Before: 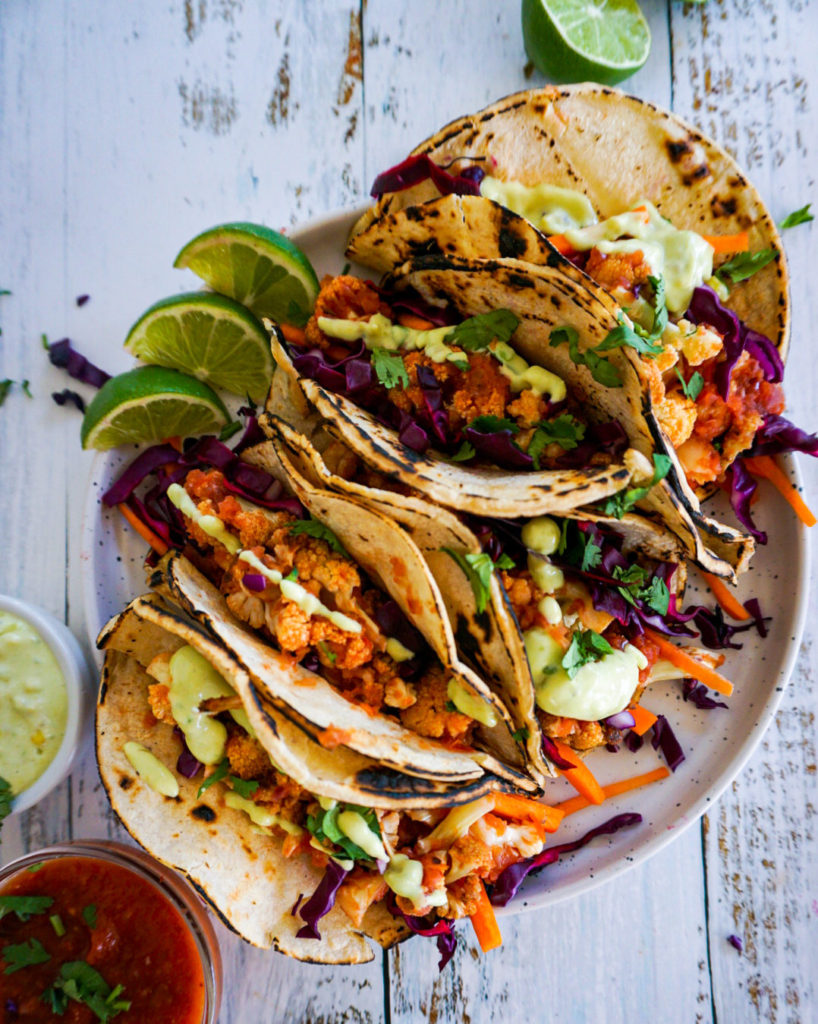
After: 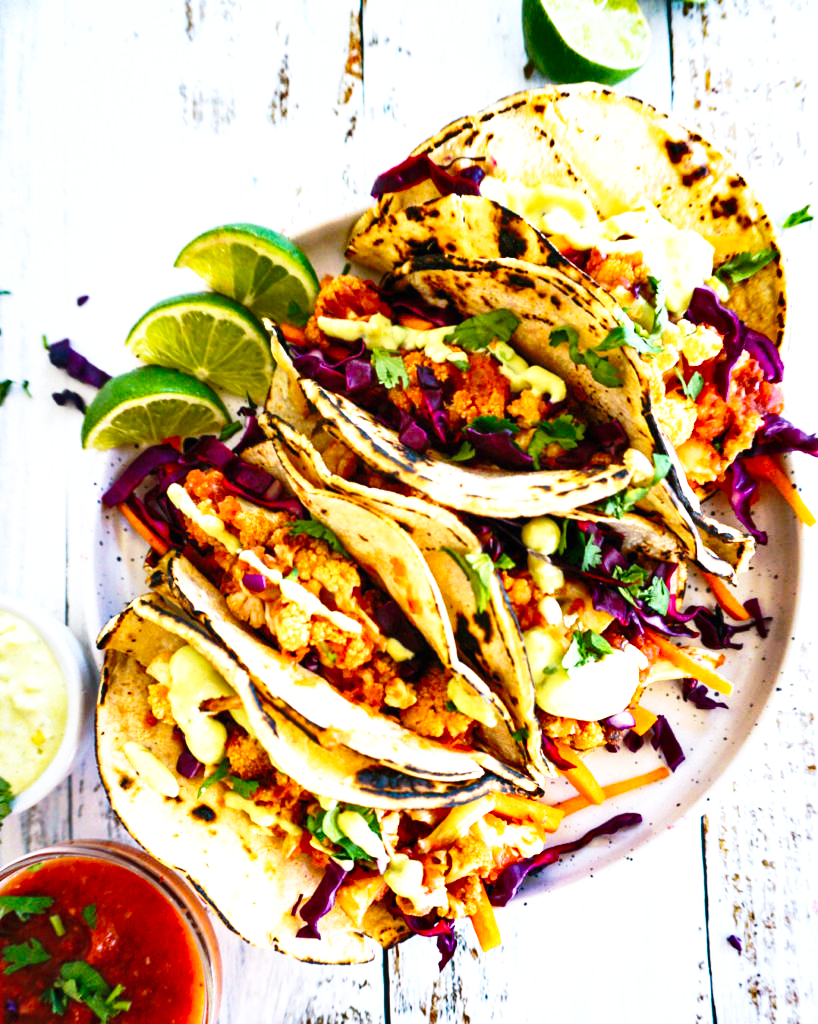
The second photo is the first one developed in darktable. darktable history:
exposure: black level correction 0, exposure 1 EV, compensate exposure bias true, compensate highlight preservation false
base curve: curves: ch0 [(0, 0) (0.028, 0.03) (0.121, 0.232) (0.46, 0.748) (0.859, 0.968) (1, 1)], preserve colors none
shadows and highlights: radius 133.83, soften with gaussian
